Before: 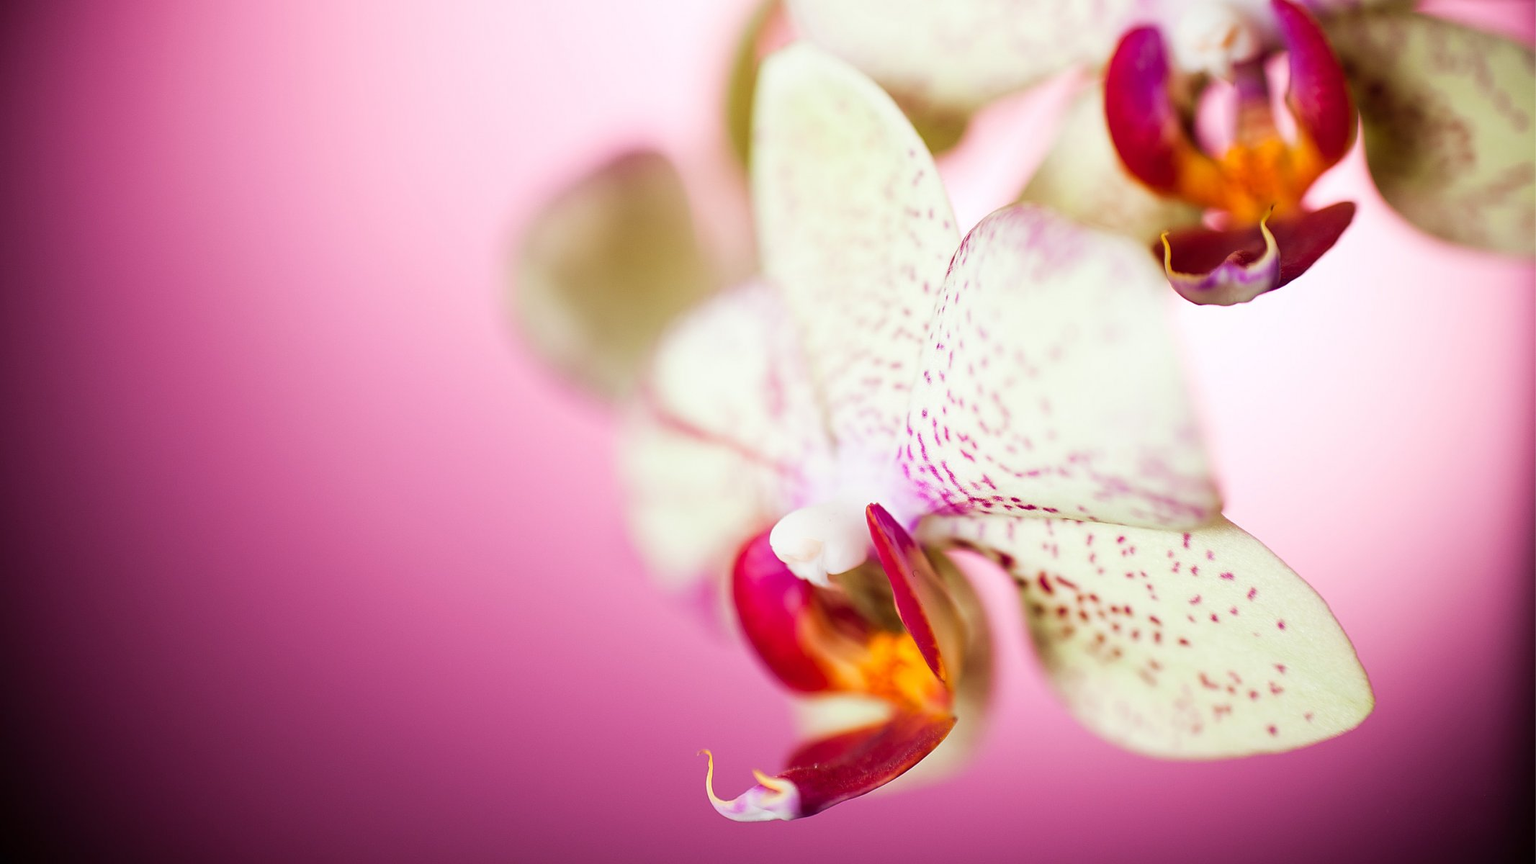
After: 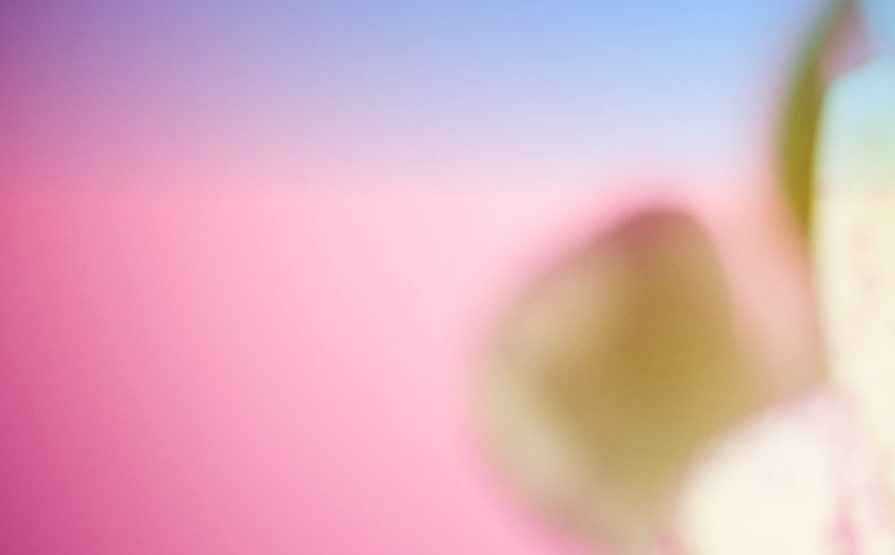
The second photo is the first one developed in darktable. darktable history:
crop and rotate: left 10.817%, top 0.062%, right 47.194%, bottom 53.626%
graduated density: density 2.02 EV, hardness 44%, rotation 0.374°, offset 8.21, hue 208.8°, saturation 97%
color balance: lift [0.975, 0.993, 1, 1.015], gamma [1.1, 1, 1, 0.945], gain [1, 1.04, 1, 0.95]
